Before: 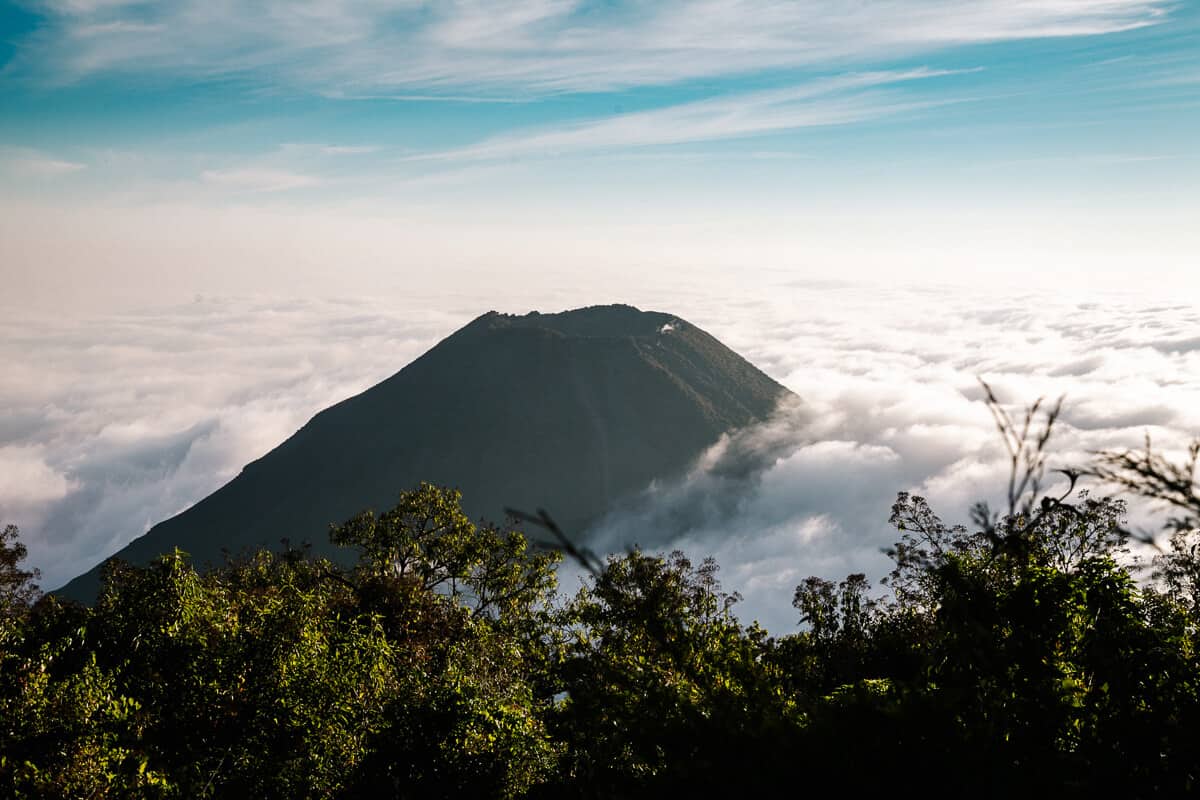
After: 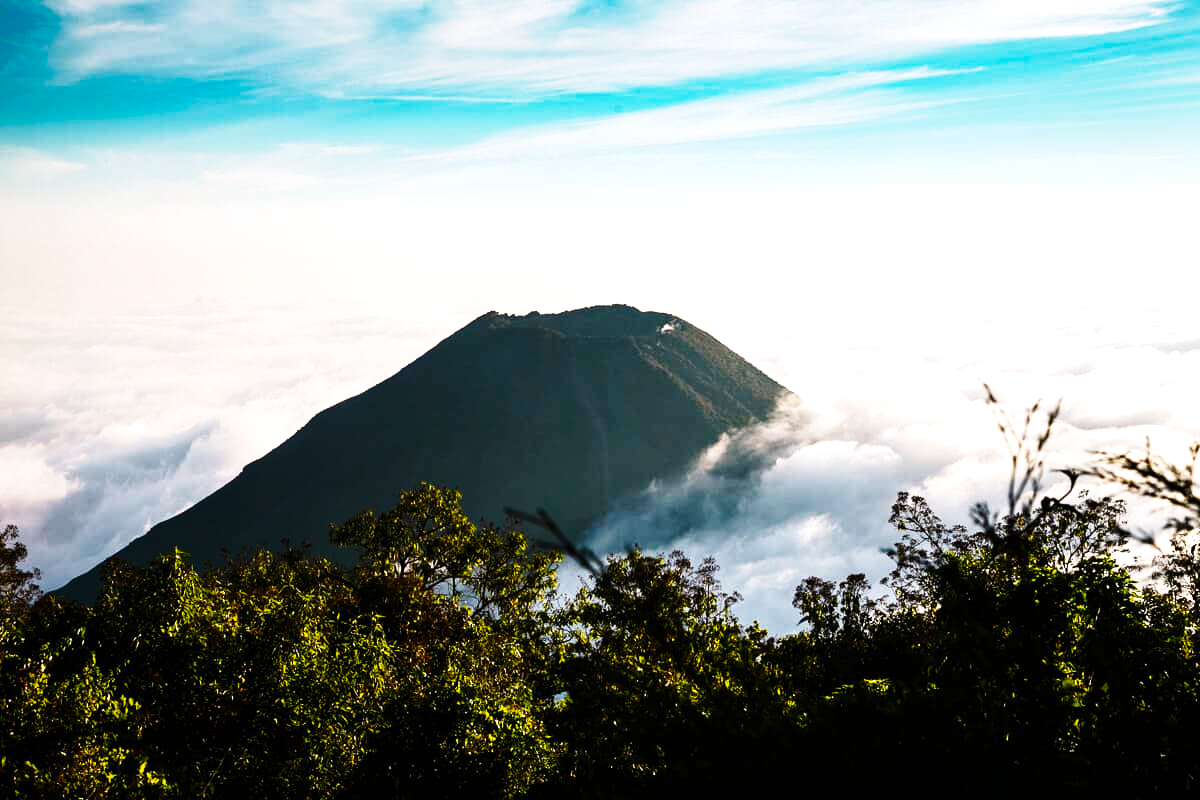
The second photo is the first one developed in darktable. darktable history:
base curve: curves: ch0 [(0, 0) (0.028, 0.03) (0.121, 0.232) (0.46, 0.748) (0.859, 0.968) (1, 1)], preserve colors none
color balance rgb: linear chroma grading › global chroma 20.242%, perceptual saturation grading › global saturation 29.45%, perceptual brilliance grading › highlights 14.614%, perceptual brilliance grading › mid-tones -5.059%, perceptual brilliance grading › shadows -27.51%
